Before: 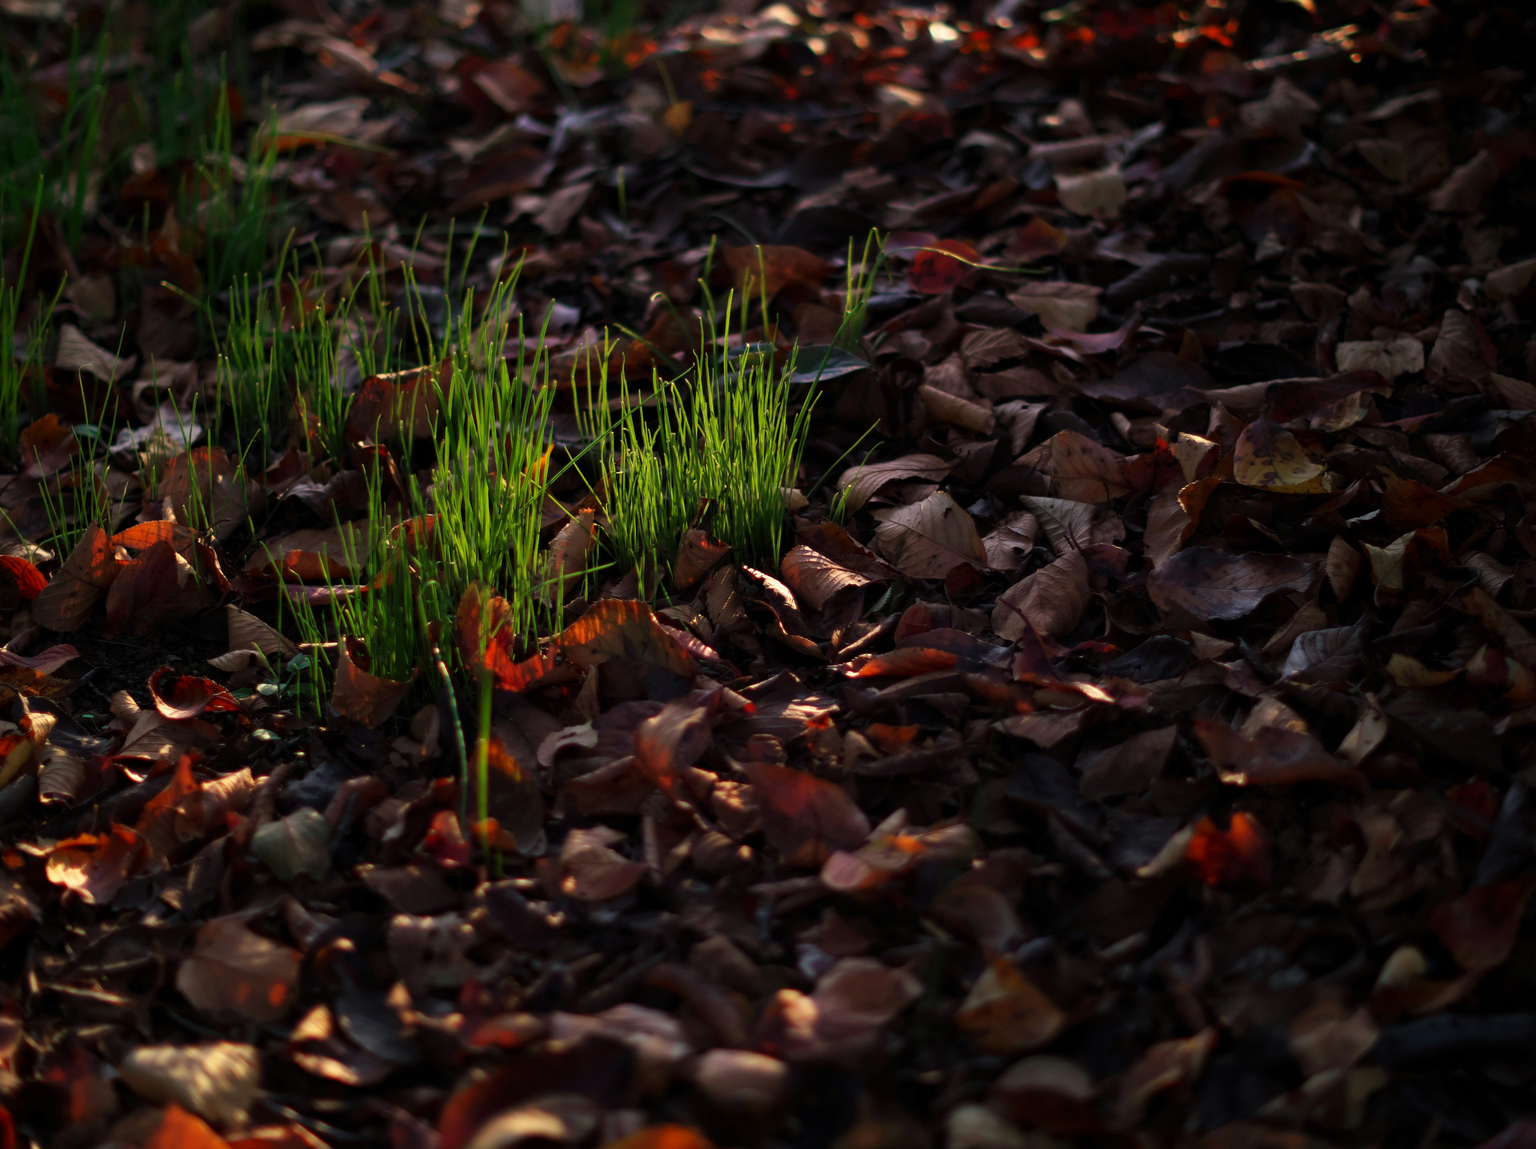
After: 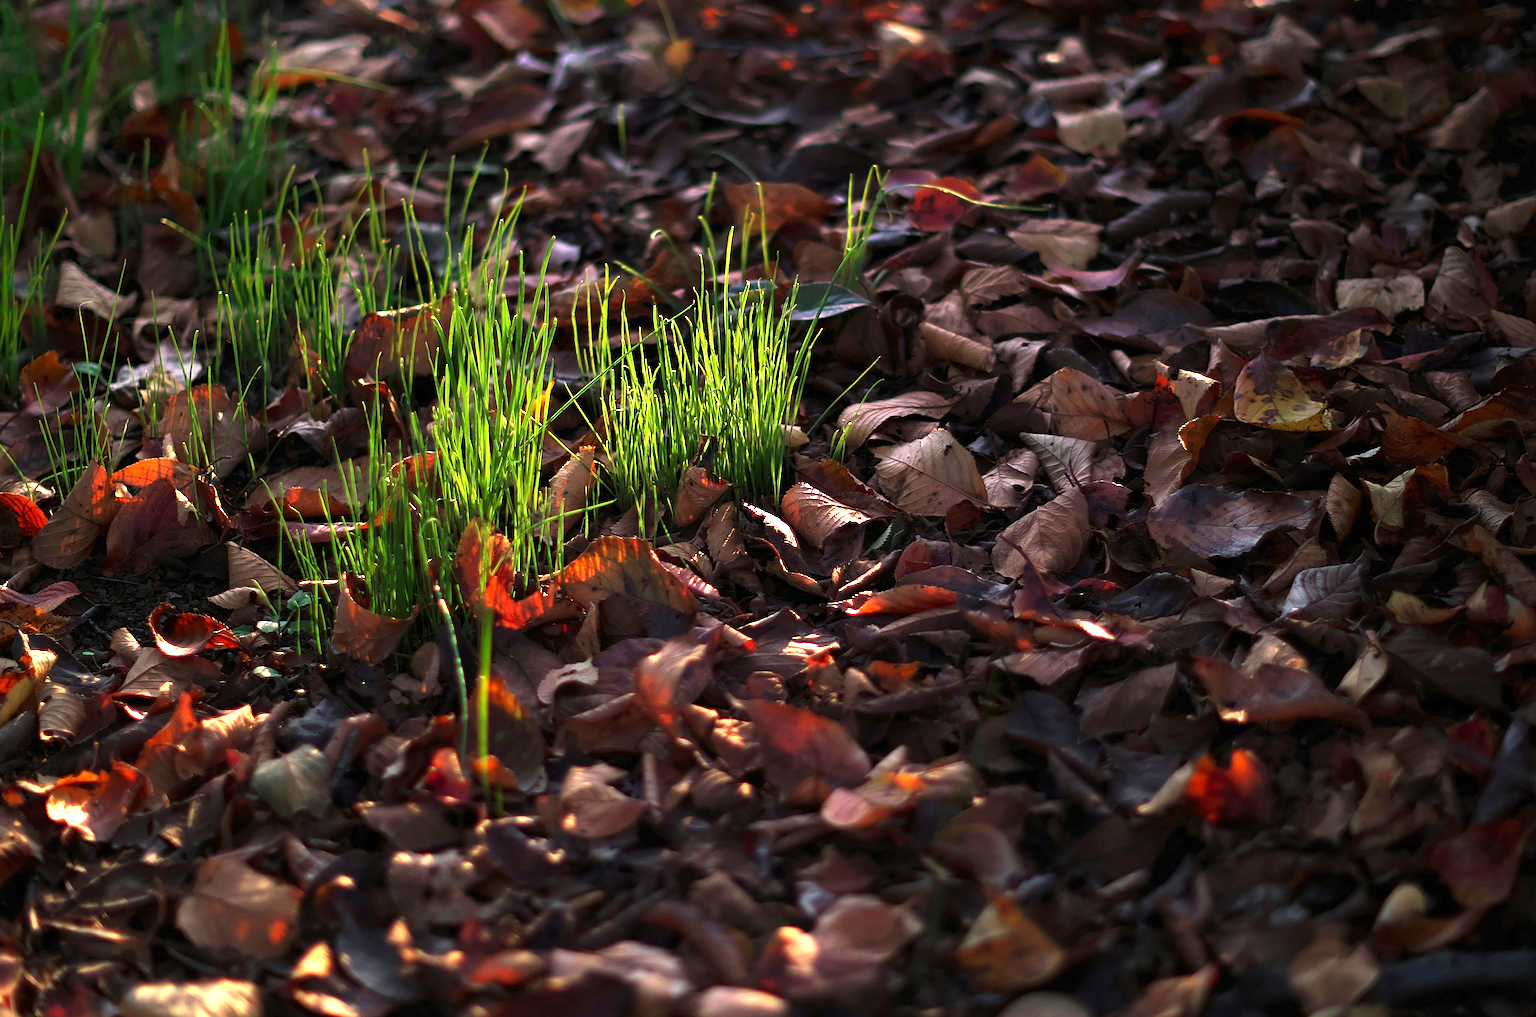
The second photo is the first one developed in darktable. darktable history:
crop and rotate: top 5.514%, bottom 5.882%
sharpen: radius 2.531, amount 0.619
exposure: black level correction 0, exposure 1.473 EV, compensate exposure bias true, compensate highlight preservation false
